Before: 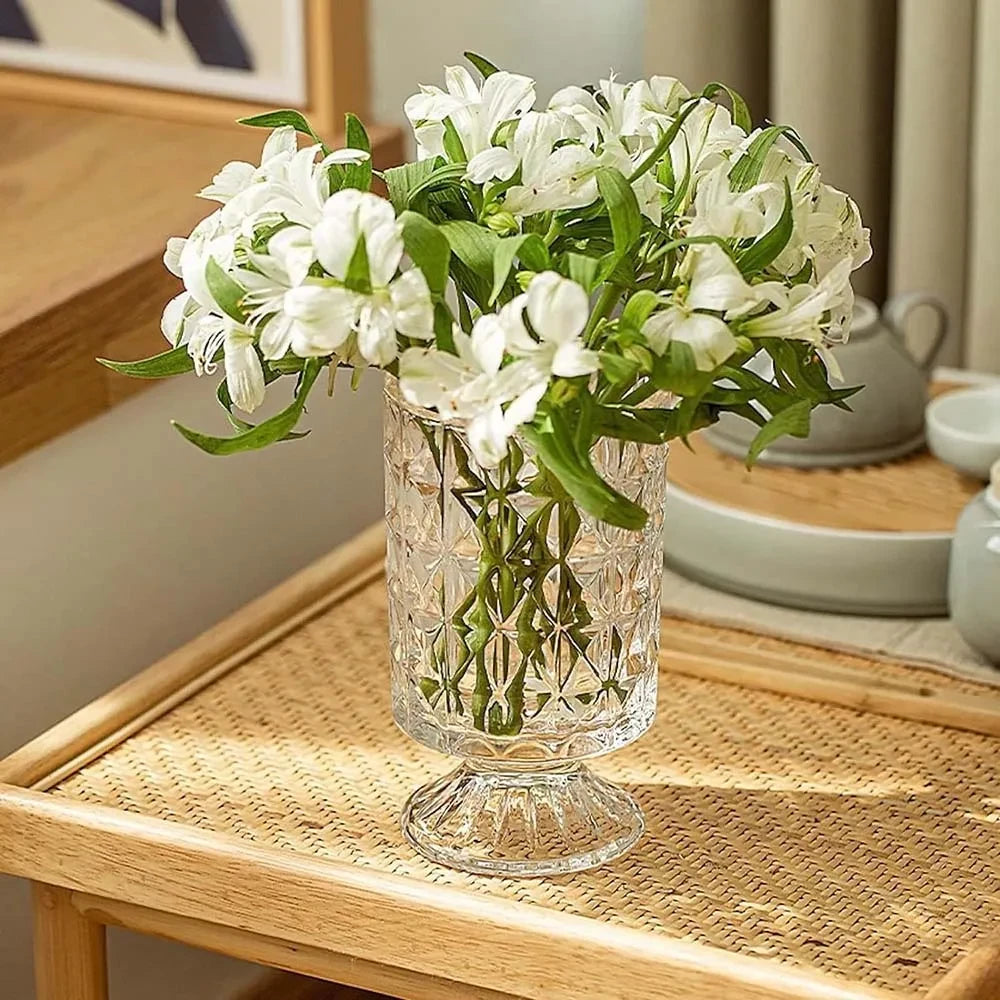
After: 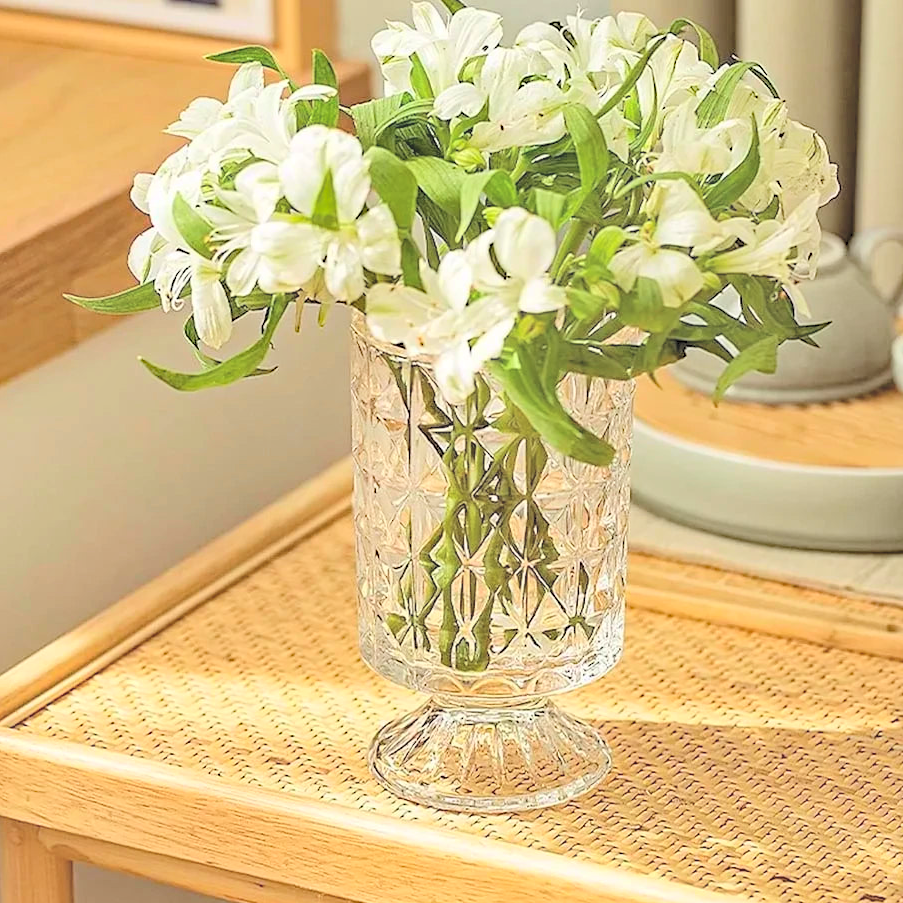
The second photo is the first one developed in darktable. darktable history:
contrast brightness saturation: brightness 1
crop: left 3.305%, top 6.436%, right 6.389%, bottom 3.258%
white balance: emerald 1
haze removal: compatibility mode true, adaptive false
shadows and highlights: soften with gaussian
